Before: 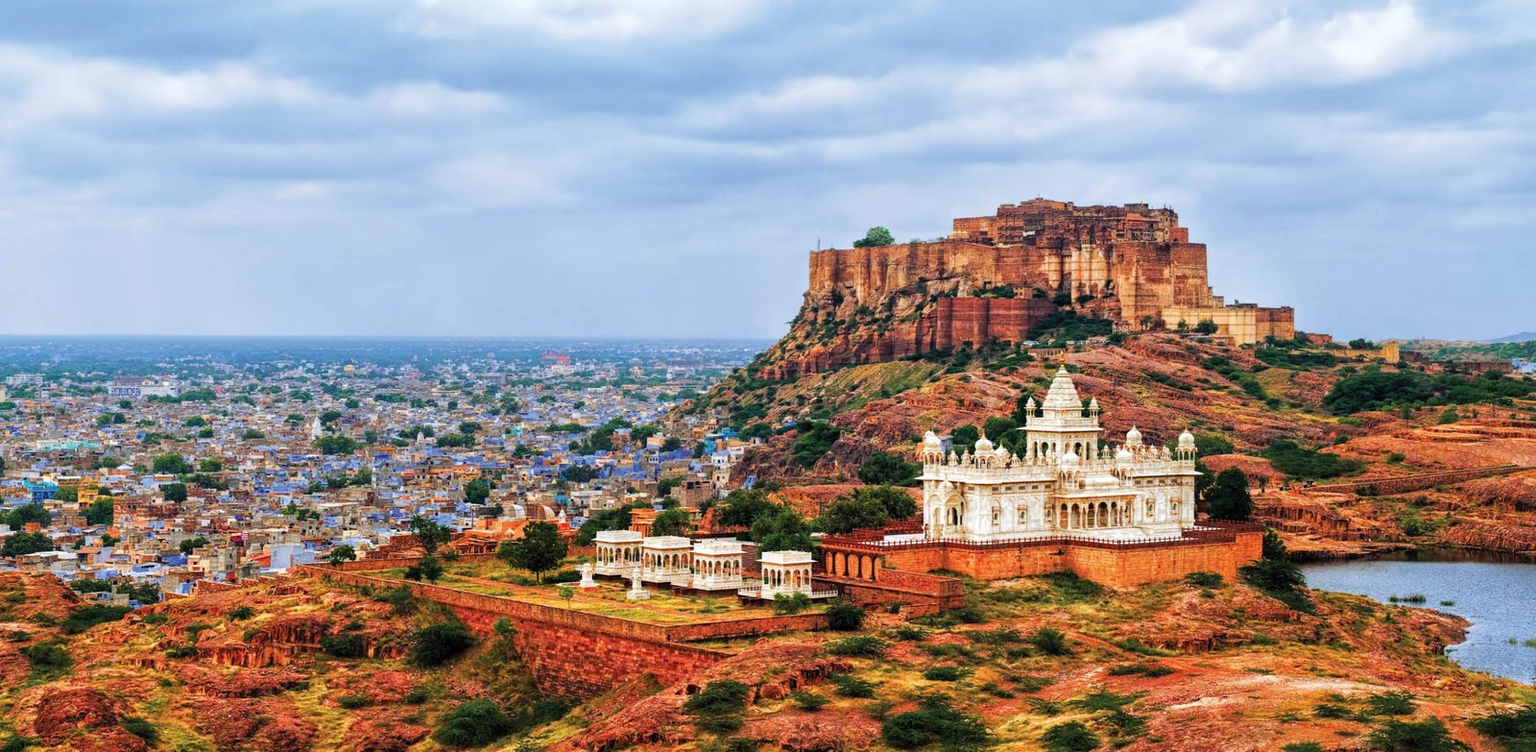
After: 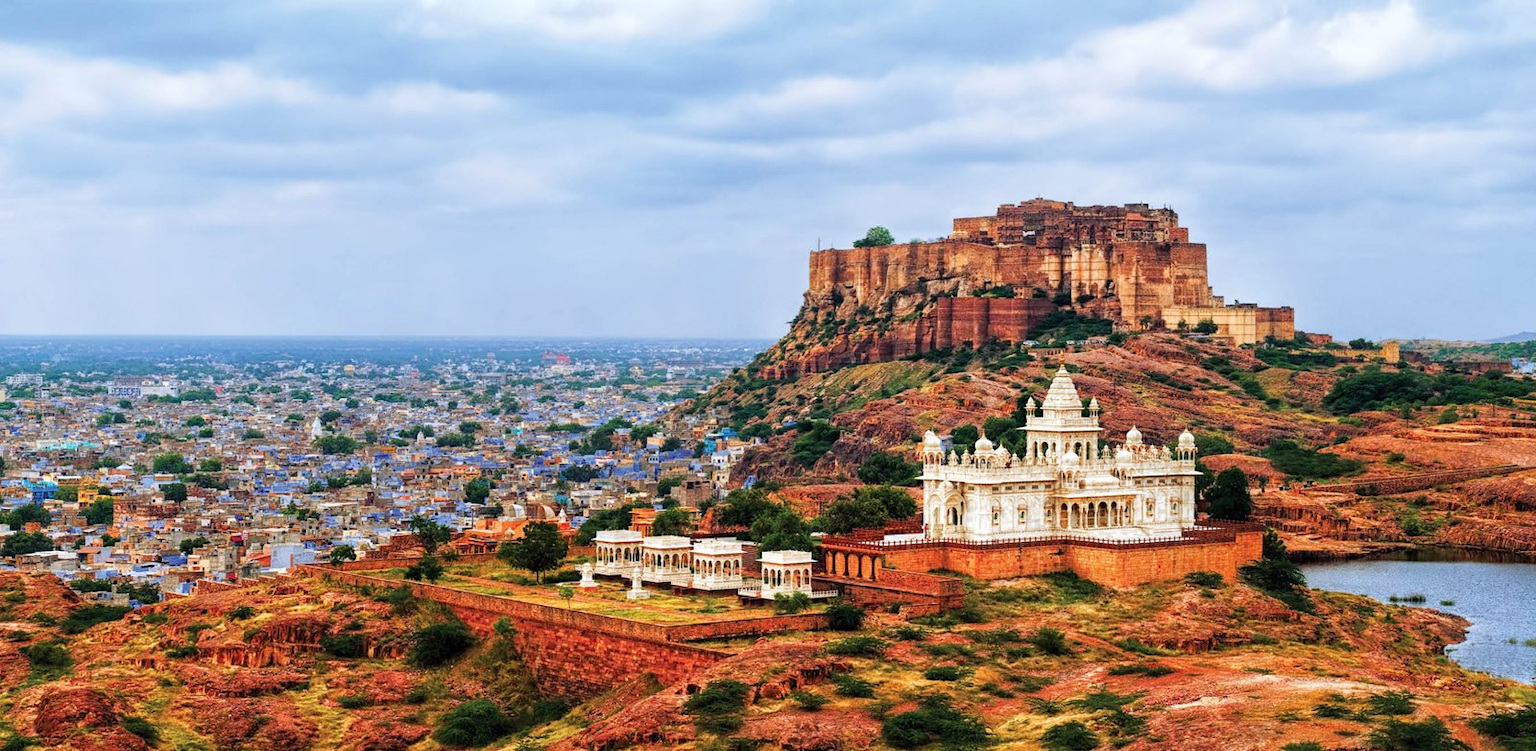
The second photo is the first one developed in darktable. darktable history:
shadows and highlights: shadows -28.31, highlights 30.6
